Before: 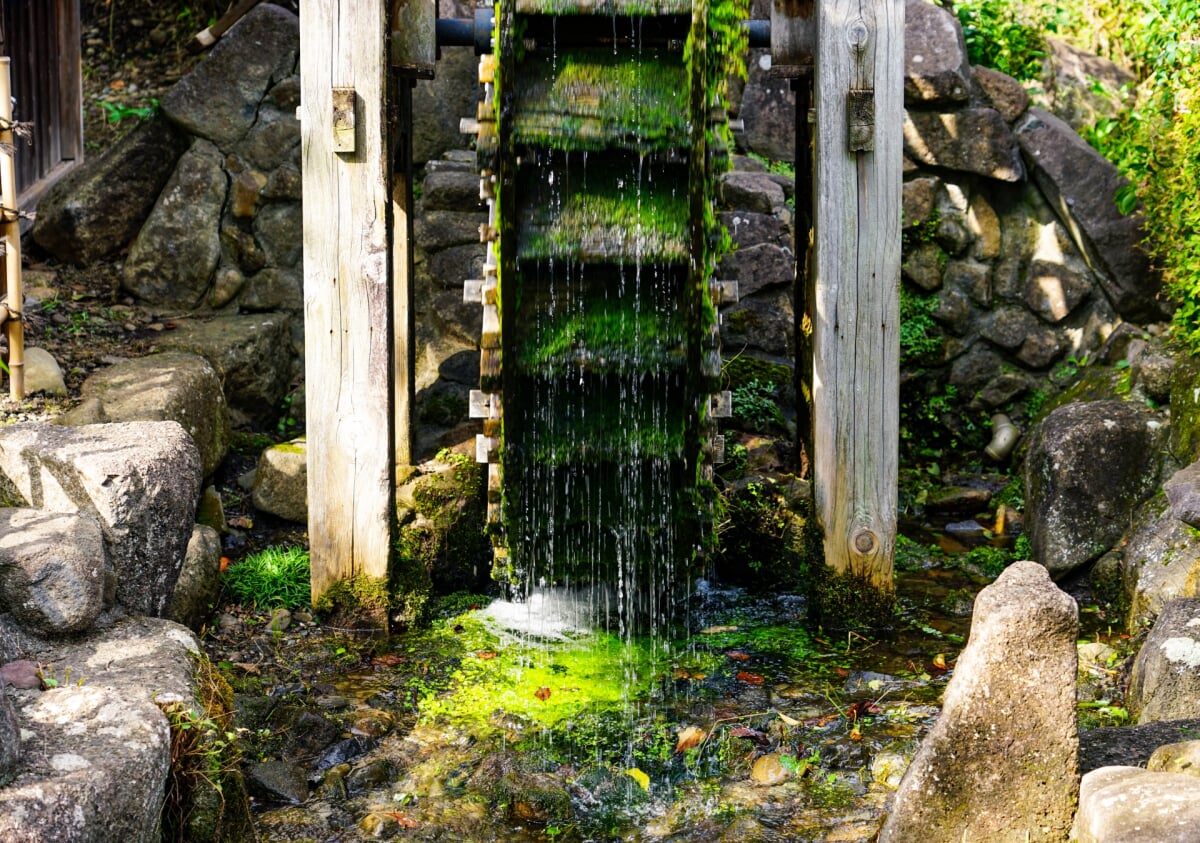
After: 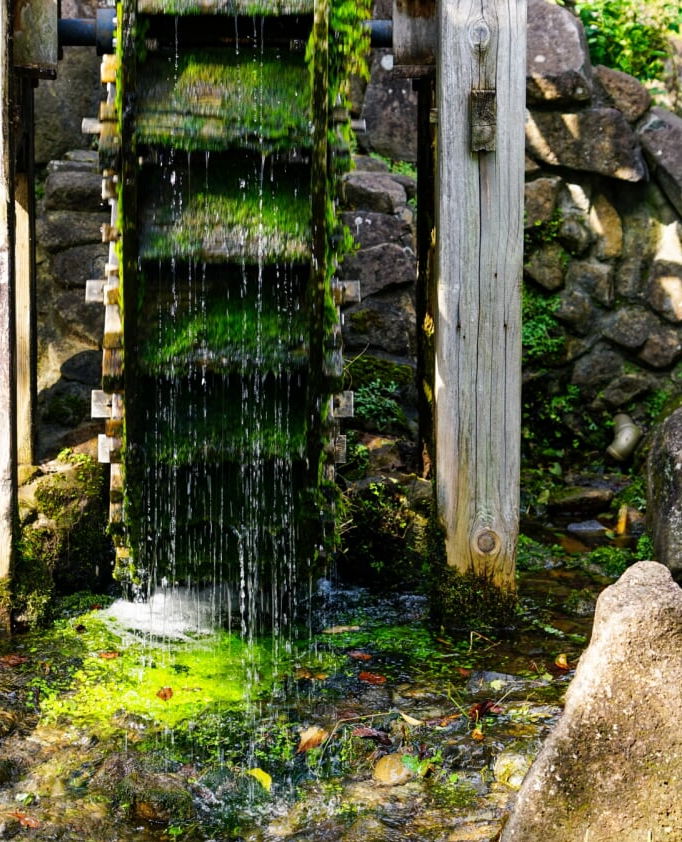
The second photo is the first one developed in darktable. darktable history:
crop: left 31.557%, top 0.002%, right 11.529%
